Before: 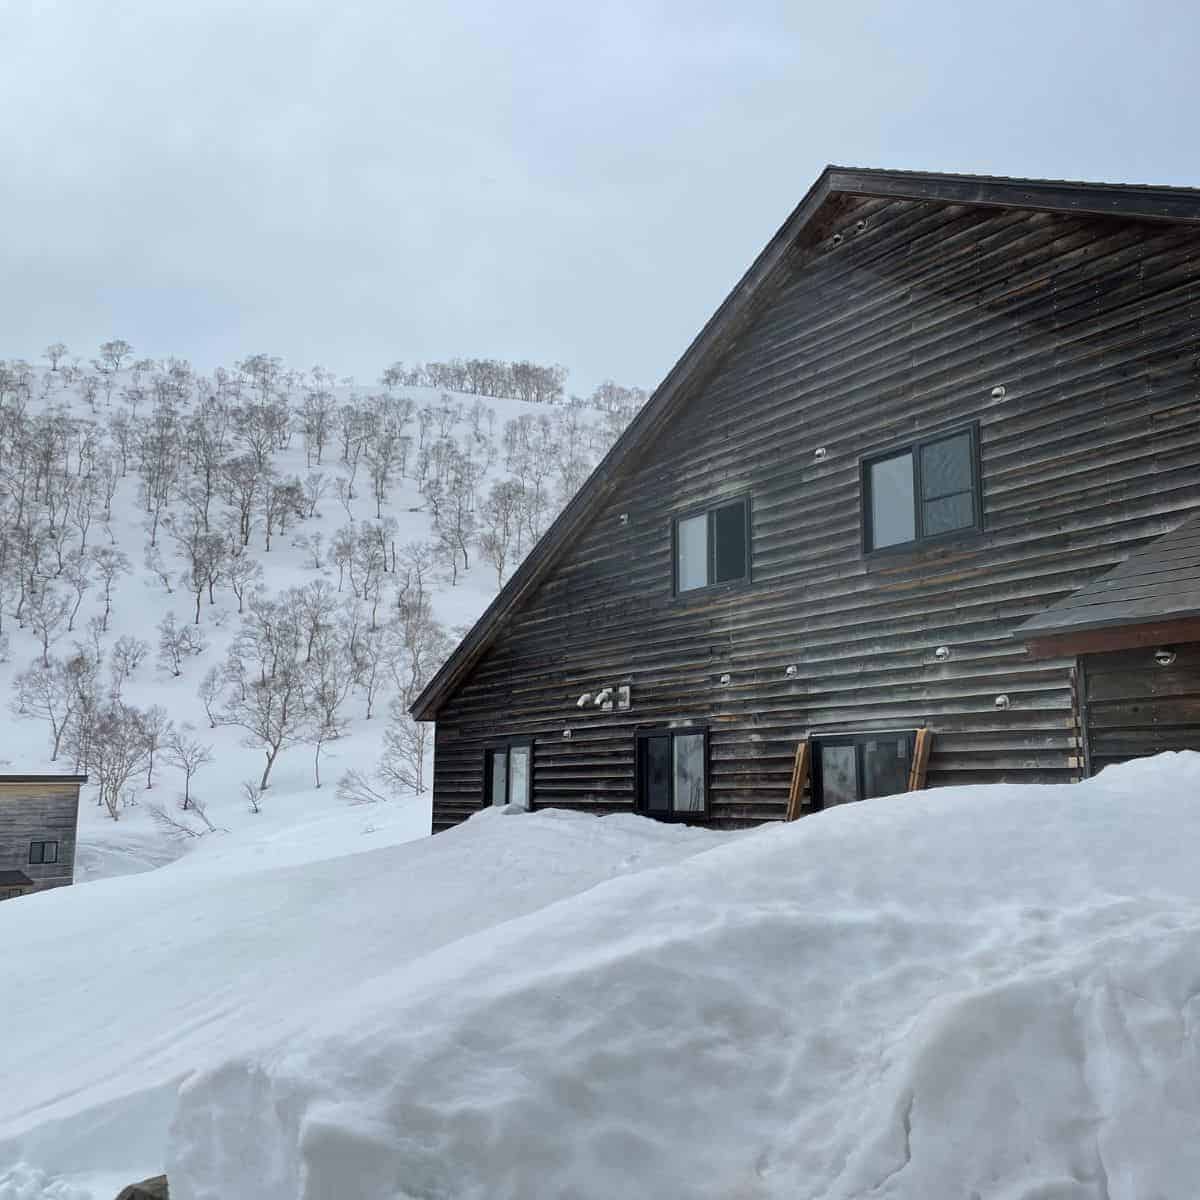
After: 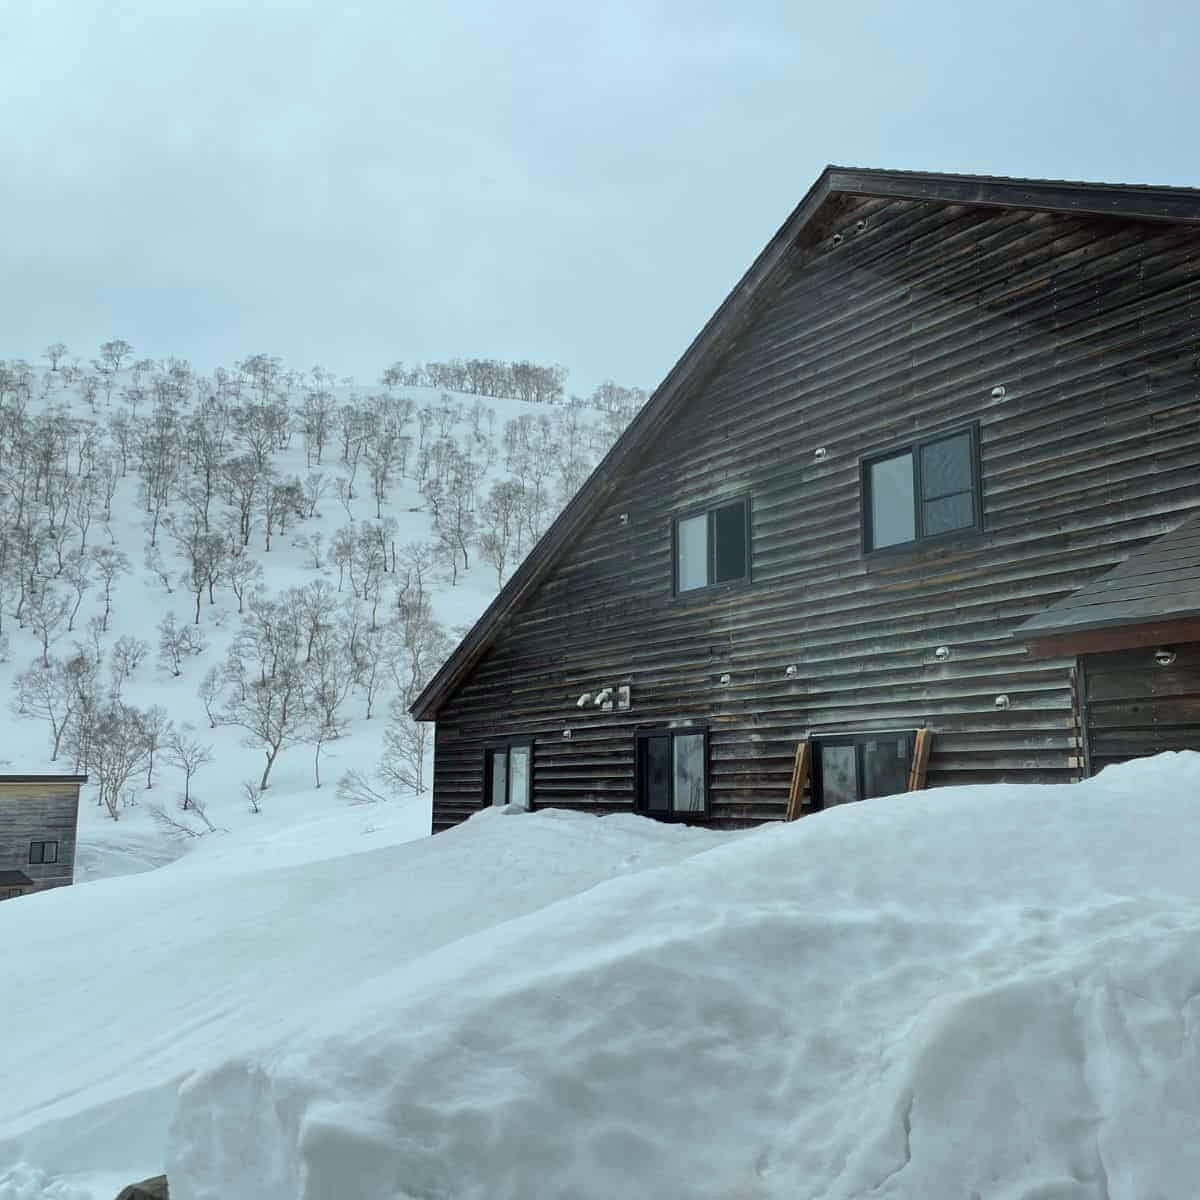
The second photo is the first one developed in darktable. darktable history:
white balance: emerald 1
color correction: highlights a* -6.69, highlights b* 0.49
